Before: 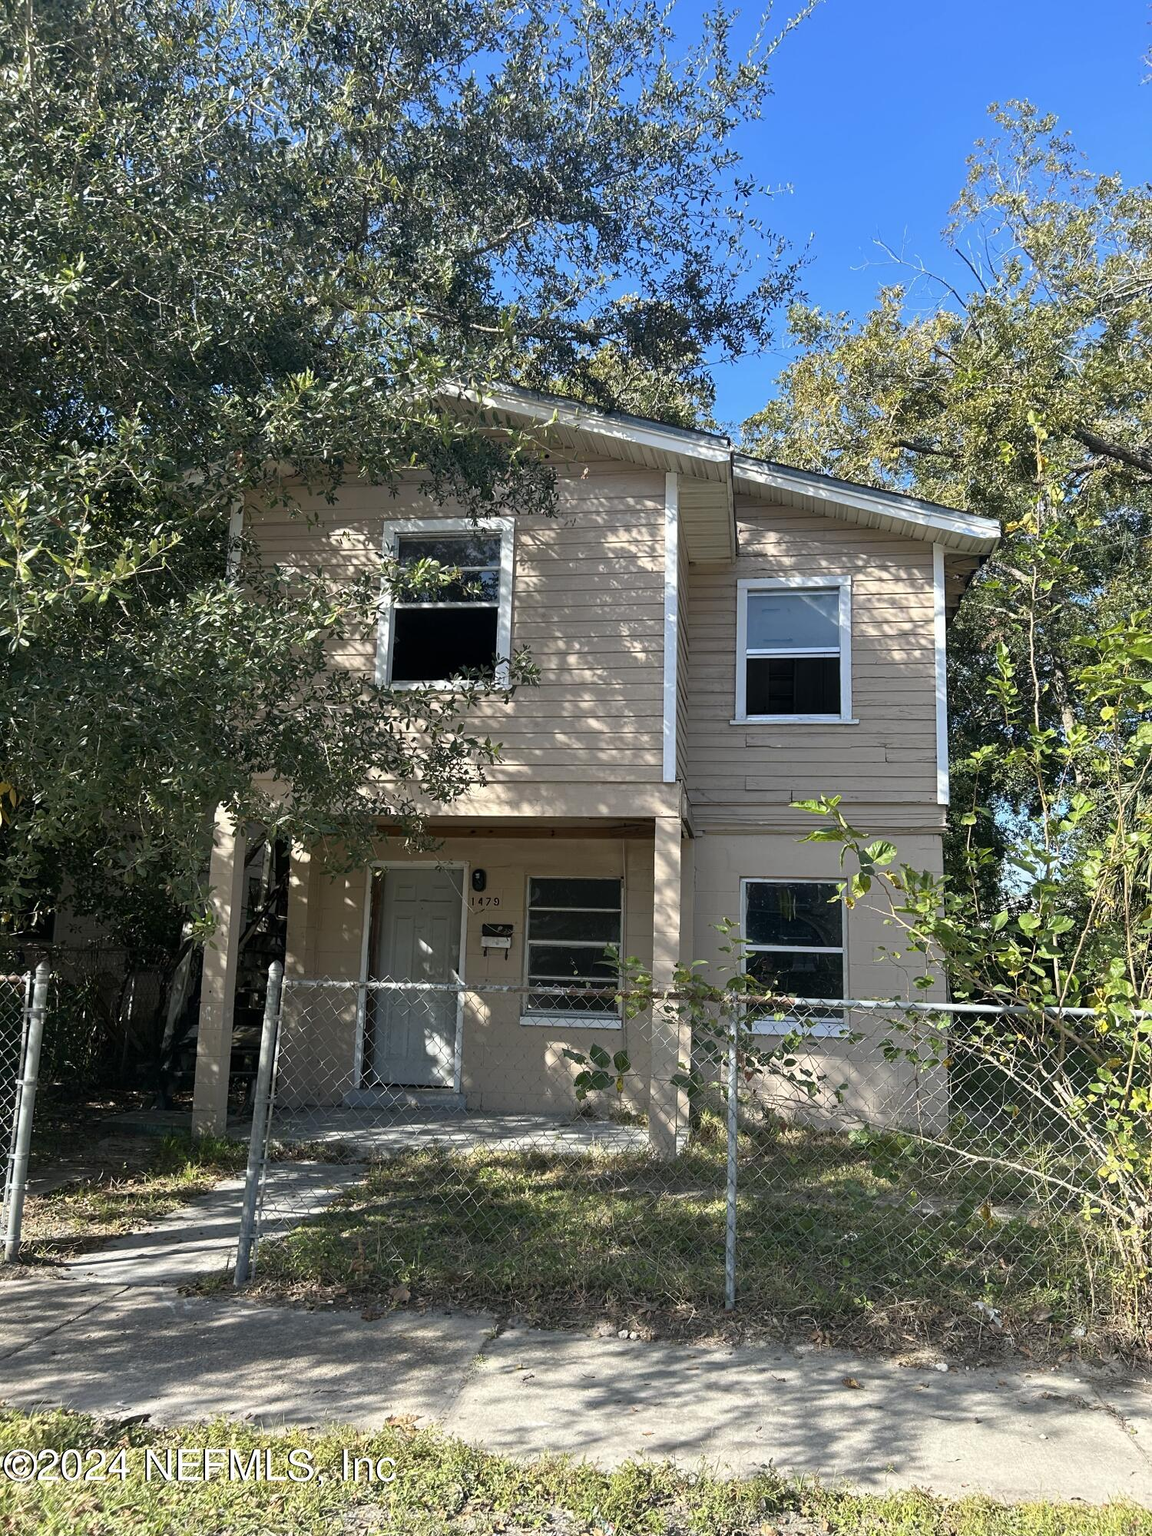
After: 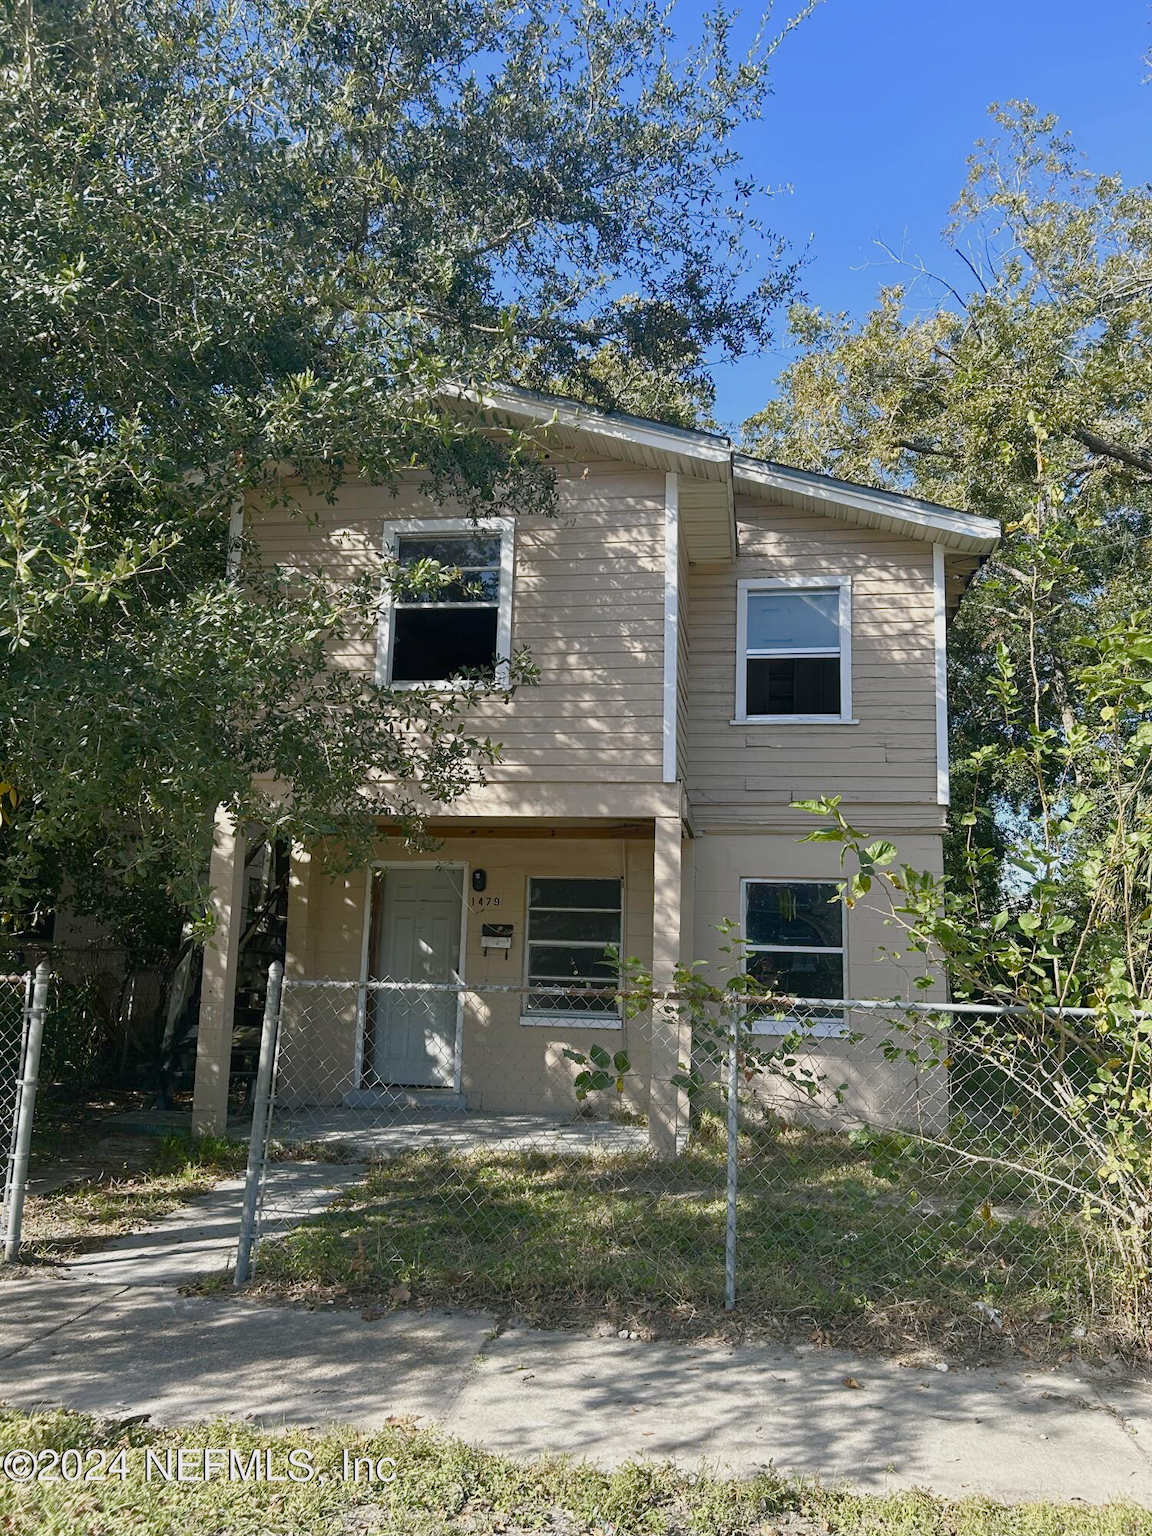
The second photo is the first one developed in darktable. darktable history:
color balance rgb: shadows lift › chroma 1%, shadows lift › hue 113°, highlights gain › chroma 0.2%, highlights gain › hue 333°, perceptual saturation grading › global saturation 20%, perceptual saturation grading › highlights -50%, perceptual saturation grading › shadows 25%, contrast -10%
local contrast: mode bilateral grid, contrast 100, coarseness 100, detail 91%, midtone range 0.2
